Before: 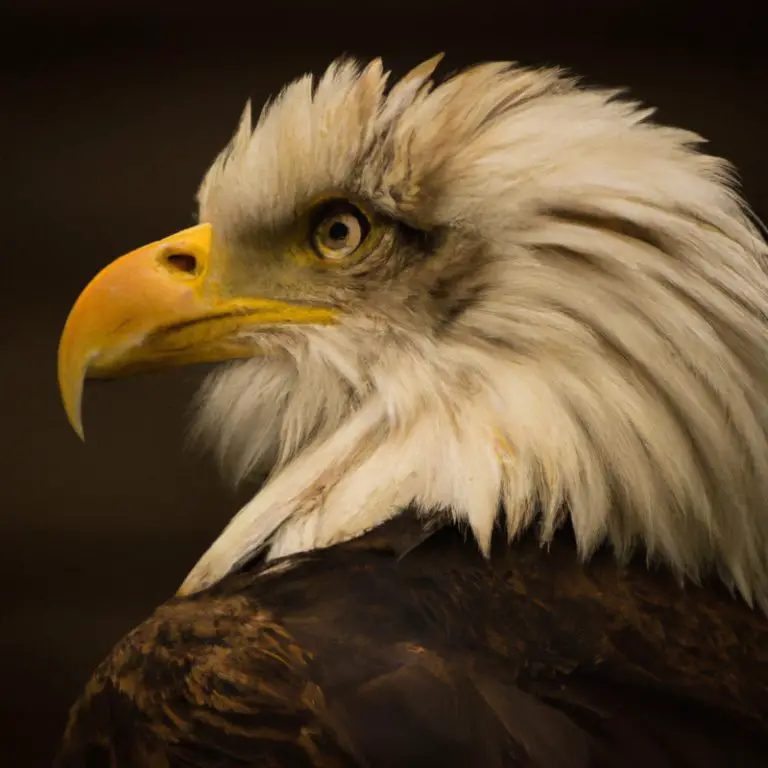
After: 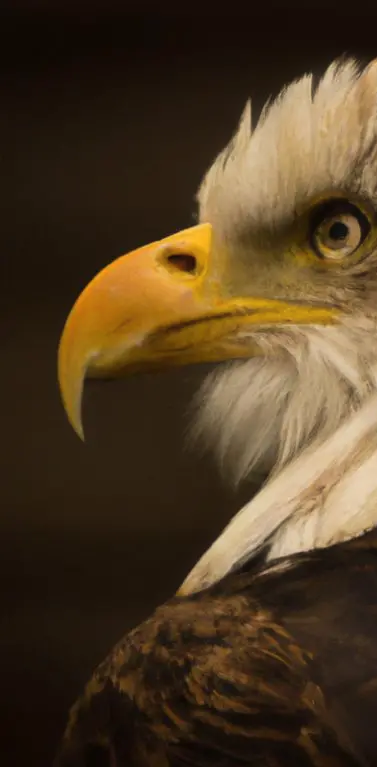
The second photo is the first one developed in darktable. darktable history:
haze removal: strength -0.1, adaptive false
crop and rotate: left 0%, top 0%, right 50.845%
